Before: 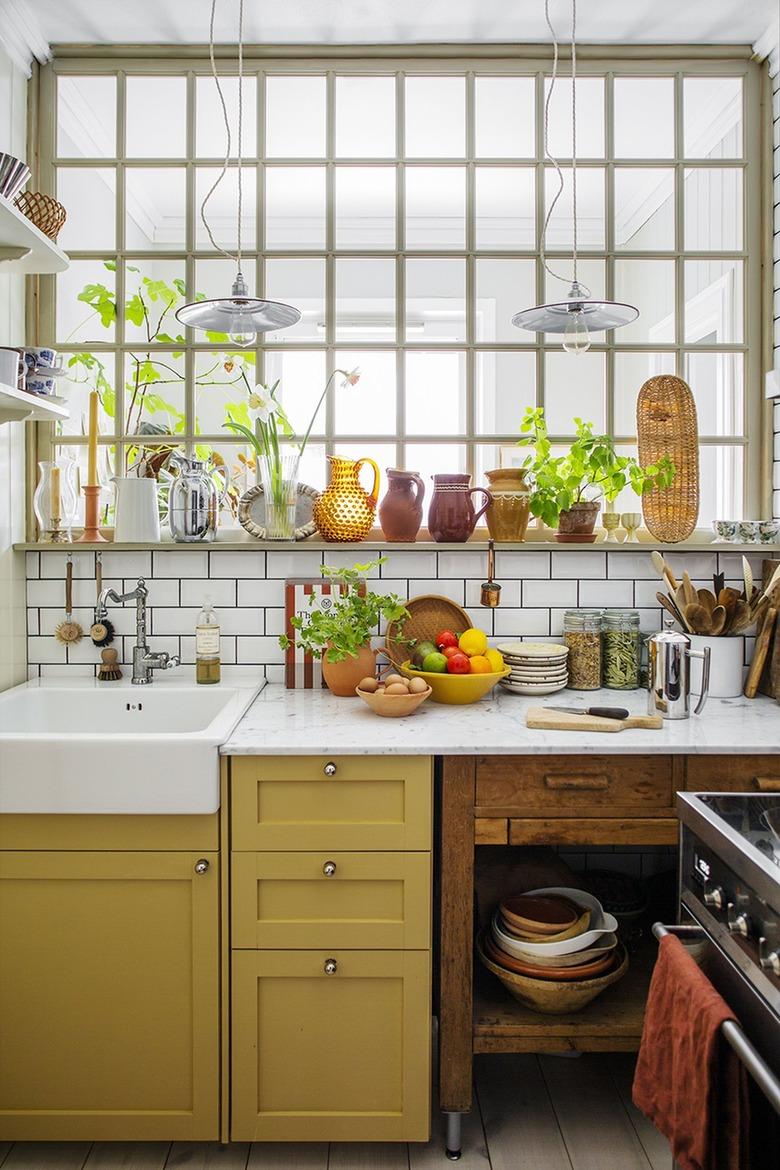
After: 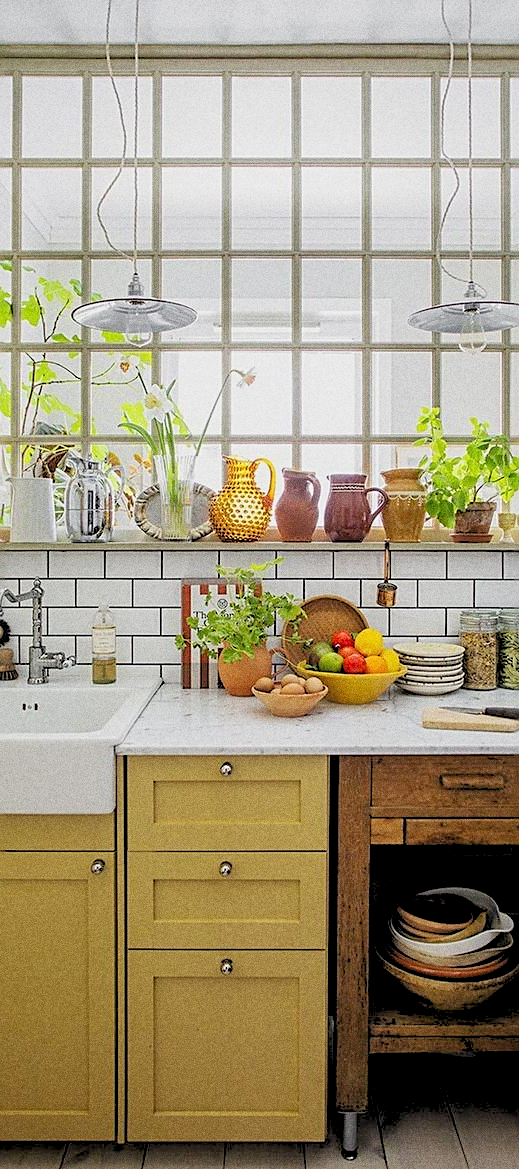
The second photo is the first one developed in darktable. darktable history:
crop and rotate: left 13.342%, right 19.991%
rgb levels: preserve colors sum RGB, levels [[0.038, 0.433, 0.934], [0, 0.5, 1], [0, 0.5, 1]]
sharpen: on, module defaults
grain: coarseness 0.09 ISO, strength 40%
